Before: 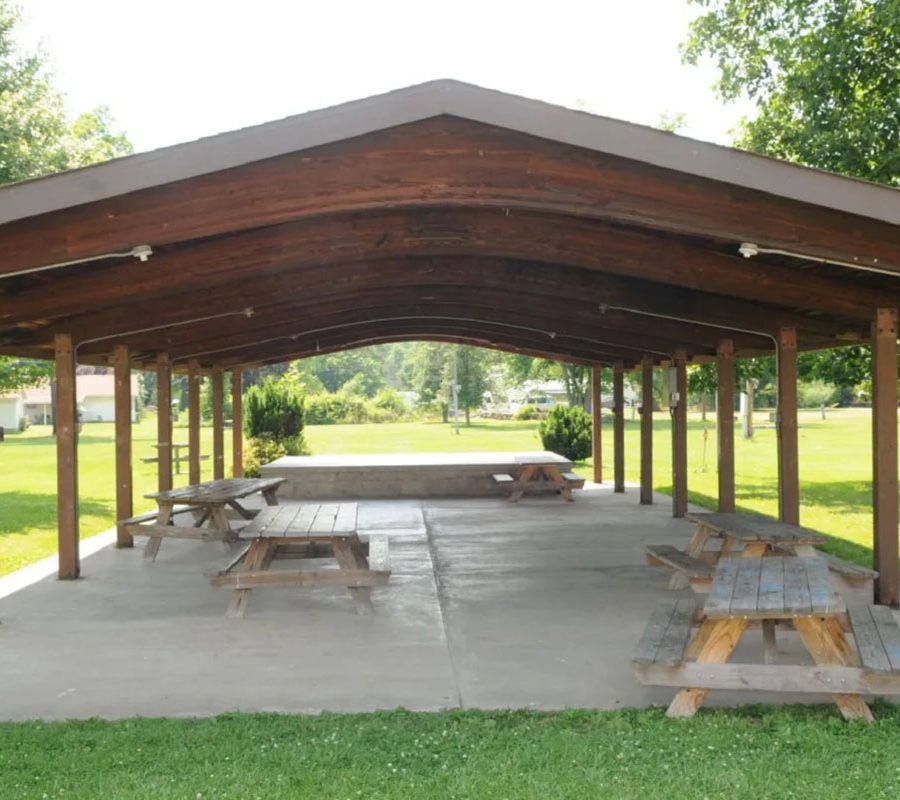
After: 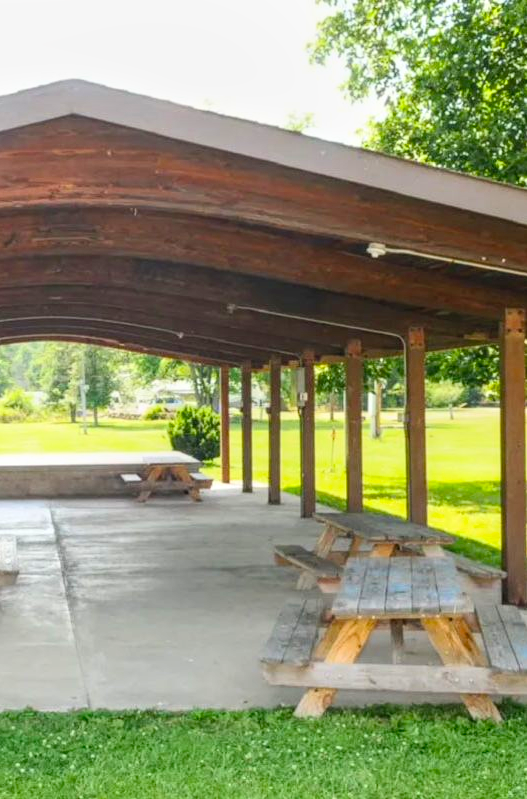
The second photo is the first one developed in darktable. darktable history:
contrast brightness saturation: contrast 0.2, brightness 0.16, saturation 0.22
crop: left 41.402%
color balance rgb: linear chroma grading › shadows -8%, linear chroma grading › global chroma 10%, perceptual saturation grading › global saturation 2%, perceptual saturation grading › highlights -2%, perceptual saturation grading › mid-tones 4%, perceptual saturation grading › shadows 8%, perceptual brilliance grading › global brilliance 2%, perceptual brilliance grading › highlights -4%, global vibrance 16%, saturation formula JzAzBz (2021)
local contrast: highlights 0%, shadows 0%, detail 133%
